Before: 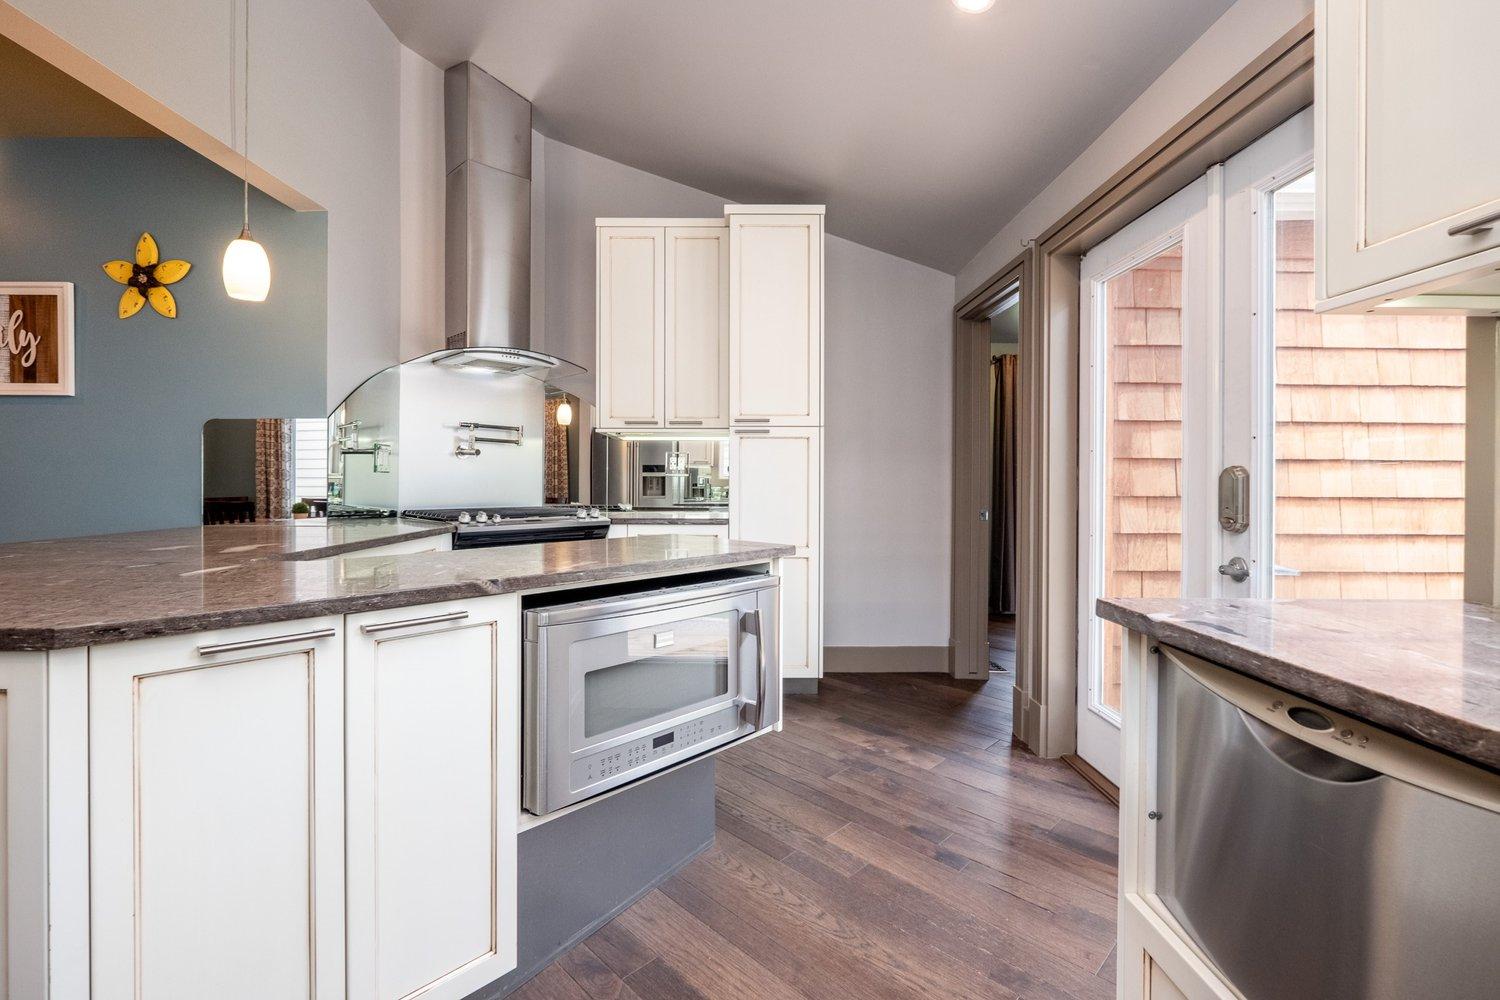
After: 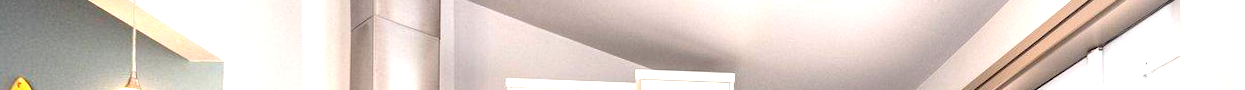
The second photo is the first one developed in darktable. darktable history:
crop and rotate: left 9.644%, top 9.491%, right 6.021%, bottom 80.509%
exposure: black level correction 0, exposure 1.35 EV, compensate exposure bias true, compensate highlight preservation false
white balance: red 1, blue 1
rotate and perspective: rotation -0.013°, lens shift (vertical) -0.027, lens shift (horizontal) 0.178, crop left 0.016, crop right 0.989, crop top 0.082, crop bottom 0.918
